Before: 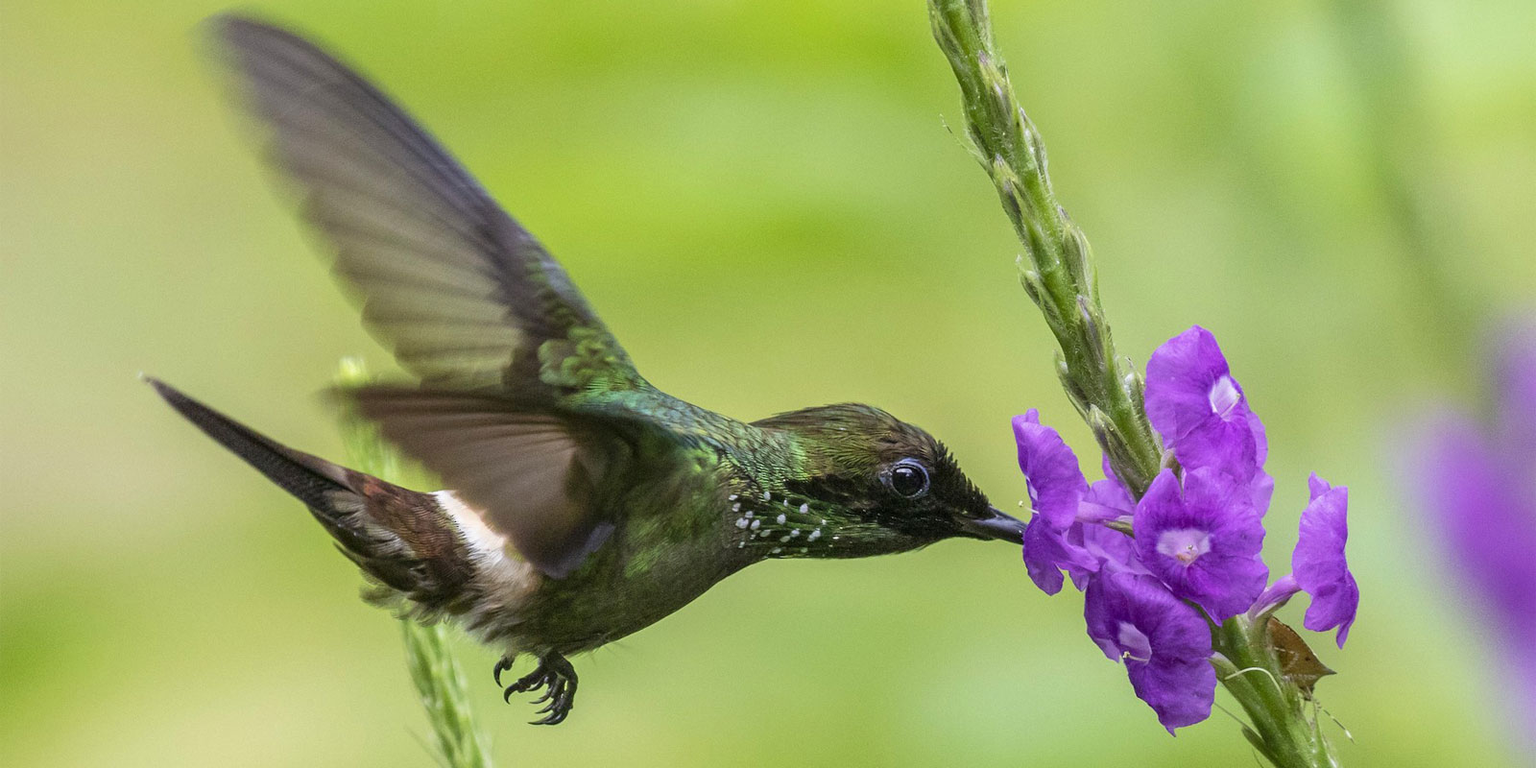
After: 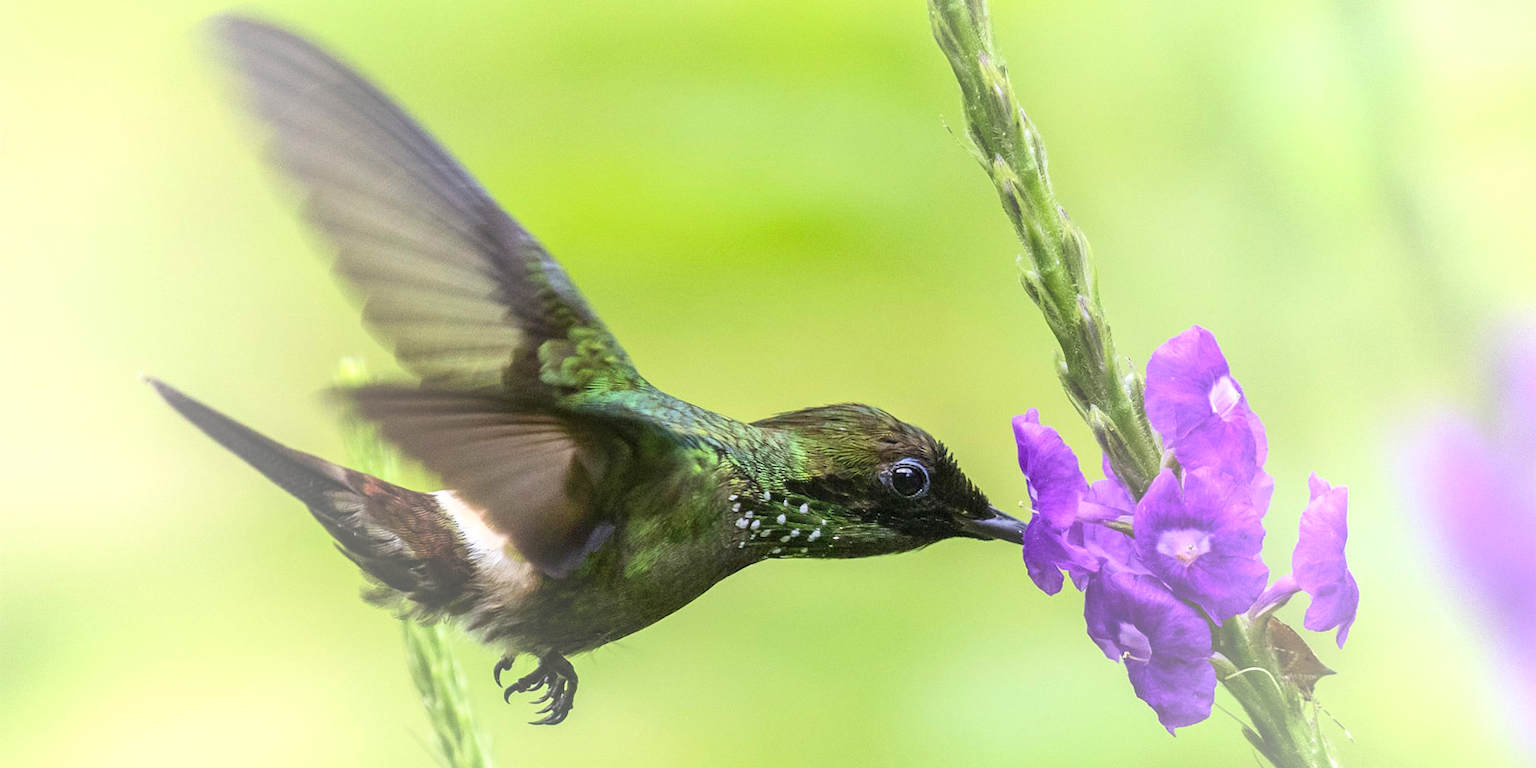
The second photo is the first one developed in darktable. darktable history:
vignetting: fall-off start 33%, fall-off radius 64.66%, brightness 0.302, saturation 0.001, width/height ratio 0.959
contrast brightness saturation: contrast 0.202, brightness 0.157, saturation 0.218
